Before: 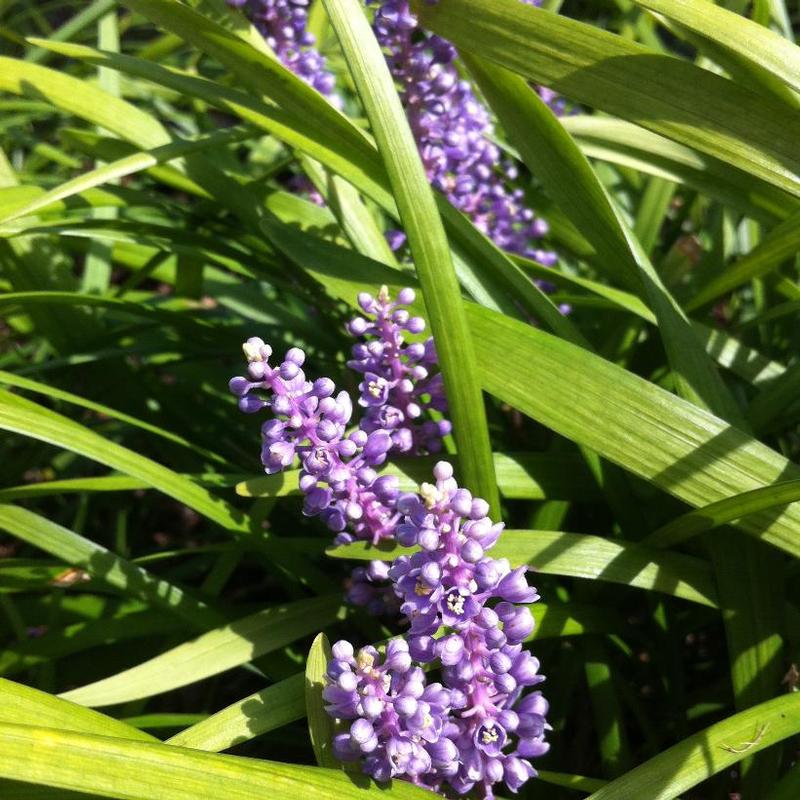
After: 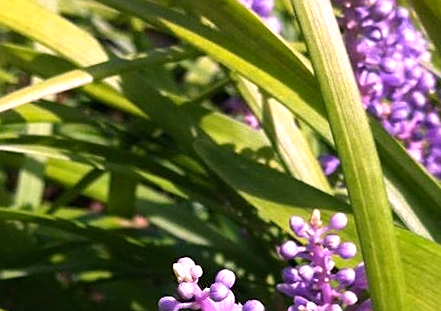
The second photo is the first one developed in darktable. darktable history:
color balance rgb: global vibrance 10%
sharpen: on, module defaults
white balance: red 1.188, blue 1.11
crop: left 10.121%, top 10.631%, right 36.218%, bottom 51.526%
rotate and perspective: rotation 1.72°, automatic cropping off
